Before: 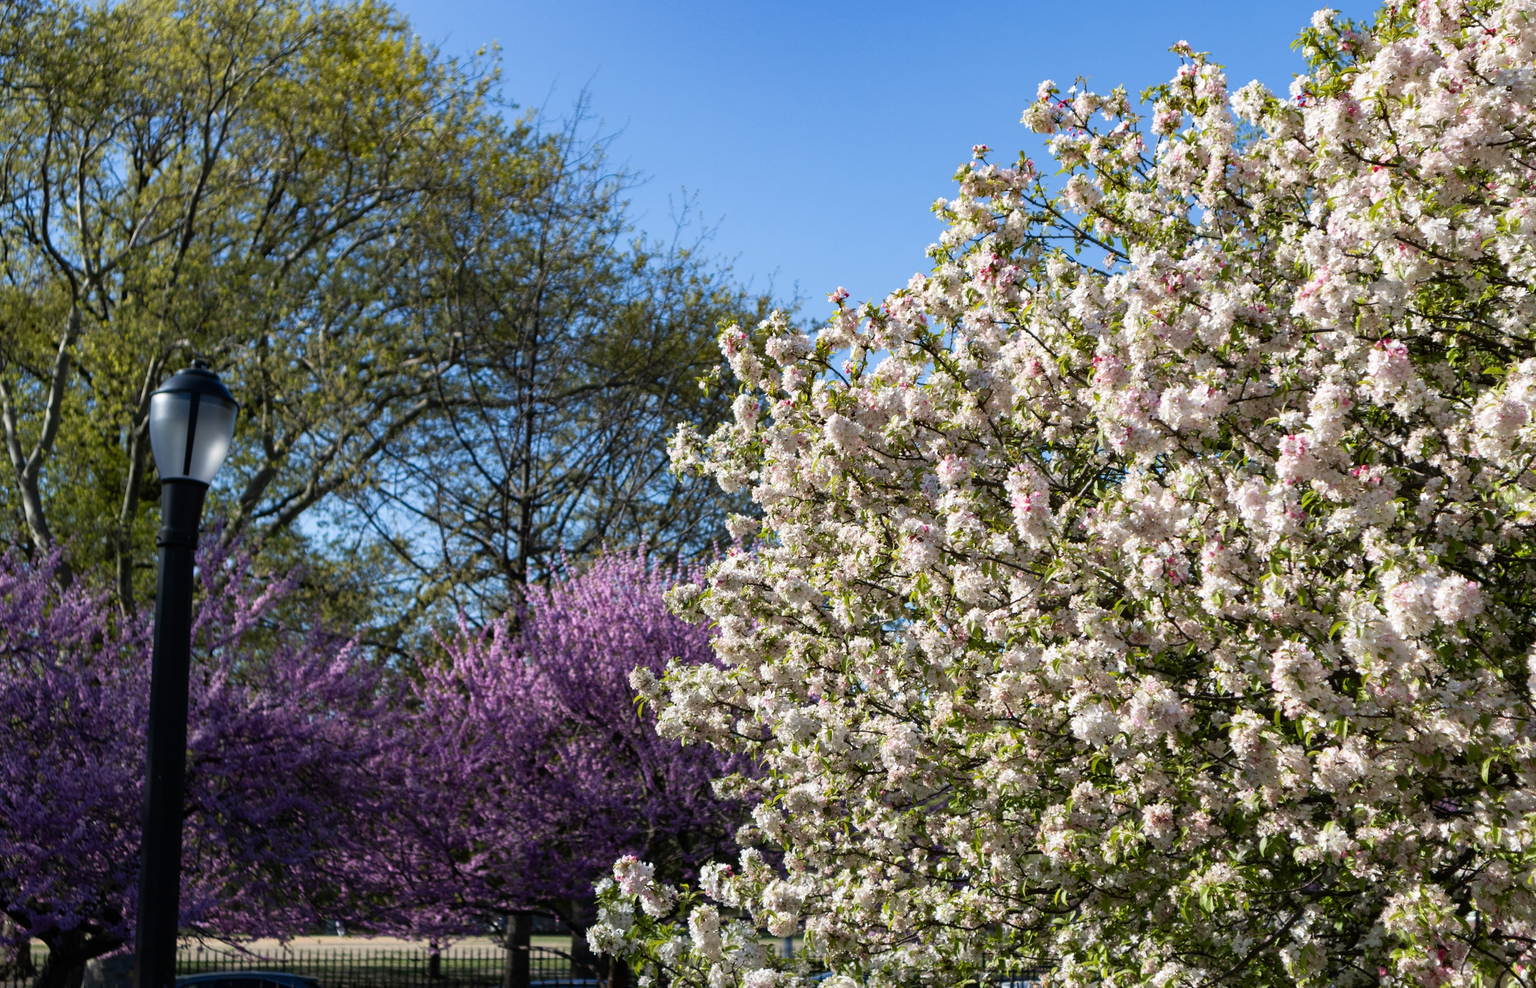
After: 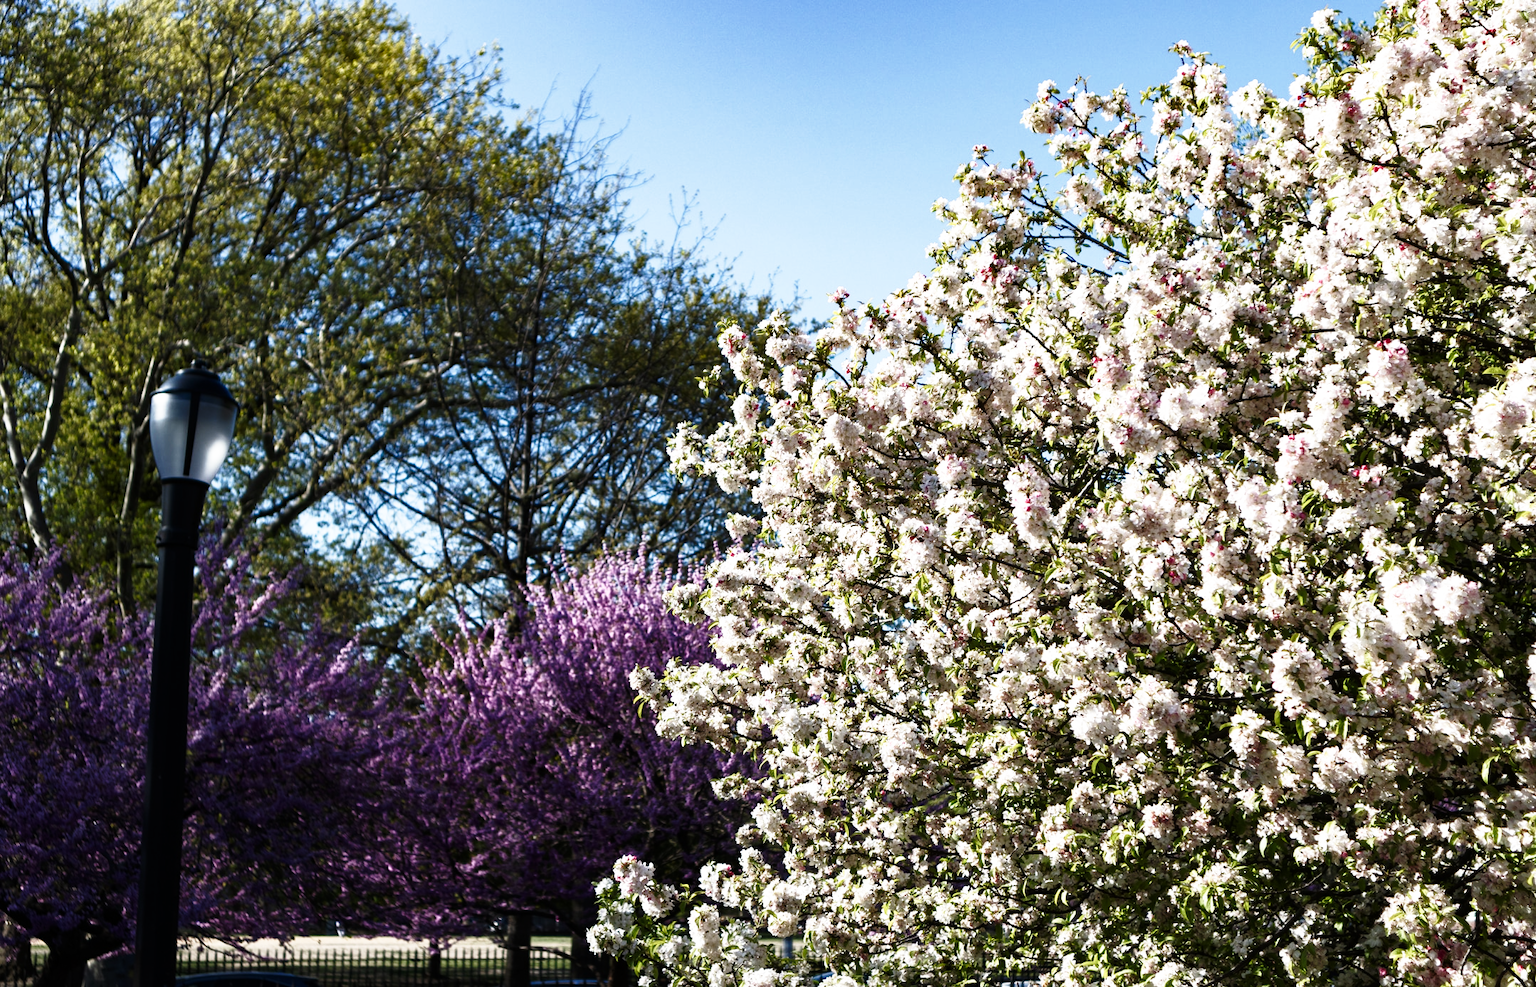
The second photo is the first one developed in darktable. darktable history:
color balance rgb: perceptual saturation grading › highlights -31.88%, perceptual saturation grading › mid-tones 5.8%, perceptual saturation grading › shadows 18.12%, perceptual brilliance grading › highlights 3.62%, perceptual brilliance grading › mid-tones -18.12%, perceptual brilliance grading › shadows -41.3%
base curve: curves: ch0 [(0, 0) (0.026, 0.03) (0.109, 0.232) (0.351, 0.748) (0.669, 0.968) (1, 1)], preserve colors none
